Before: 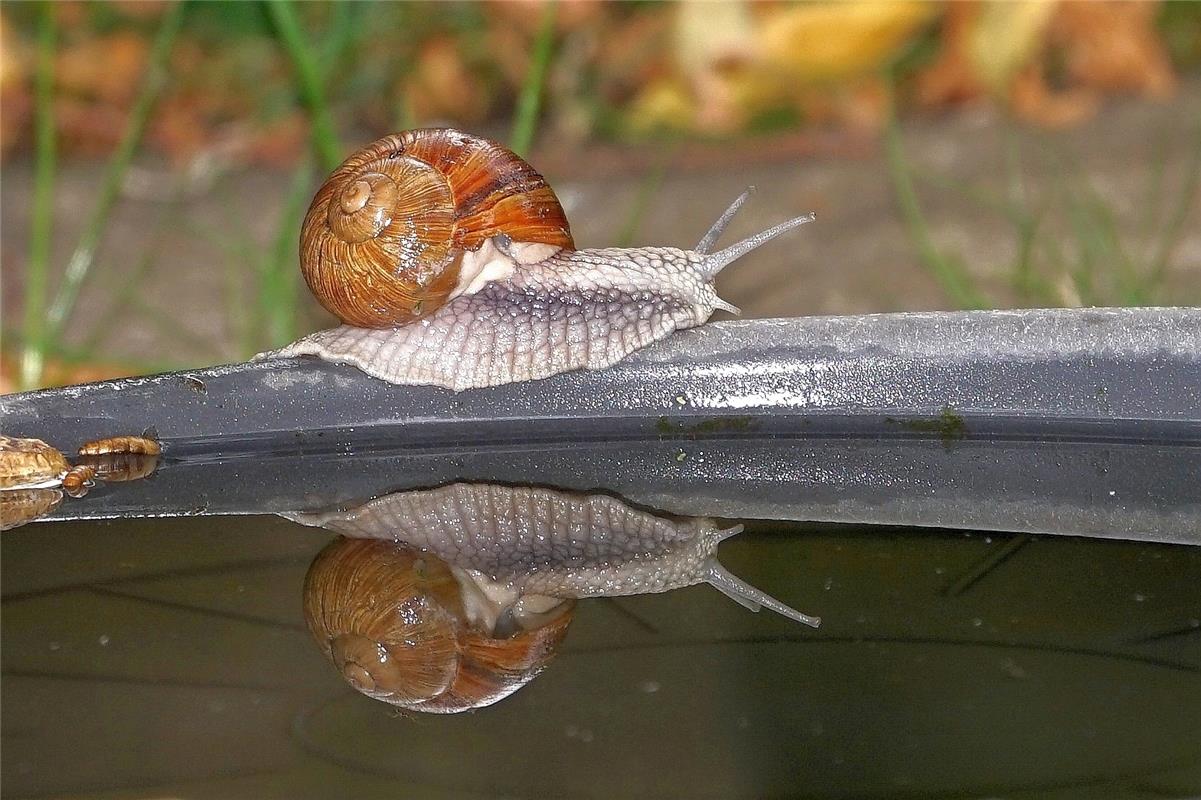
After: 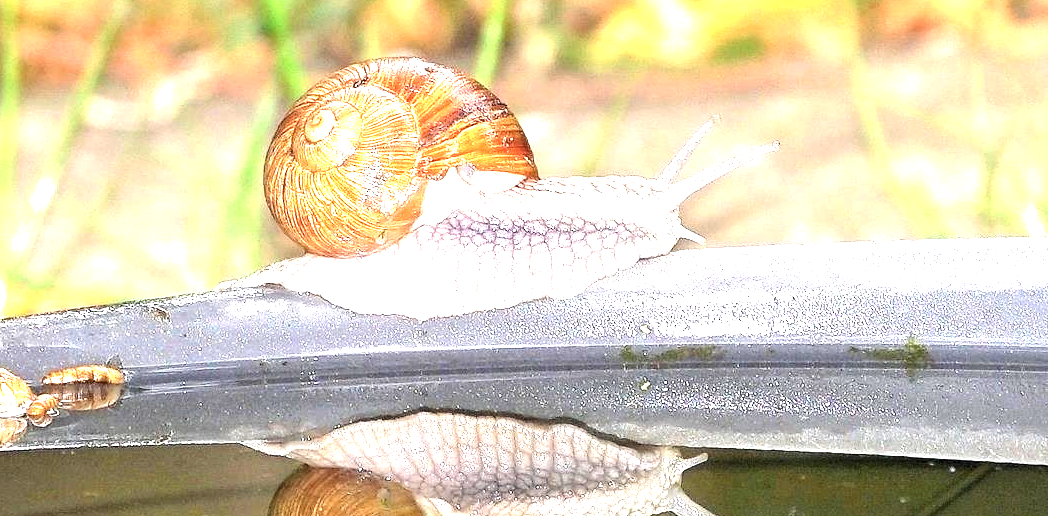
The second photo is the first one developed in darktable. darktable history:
tone equalizer: -8 EV -0.417 EV, -7 EV -0.389 EV, -6 EV -0.333 EV, -5 EV -0.222 EV, -3 EV 0.222 EV, -2 EV 0.333 EV, -1 EV 0.389 EV, +0 EV 0.417 EV, edges refinement/feathering 500, mask exposure compensation -1.57 EV, preserve details no
color zones: curves: ch1 [(0, 0.469) (0.001, 0.469) (0.12, 0.446) (0.248, 0.469) (0.5, 0.5) (0.748, 0.5) (0.999, 0.469) (1, 0.469)]
exposure: exposure 2.003 EV, compensate highlight preservation false
crop: left 3.015%, top 8.969%, right 9.647%, bottom 26.457%
